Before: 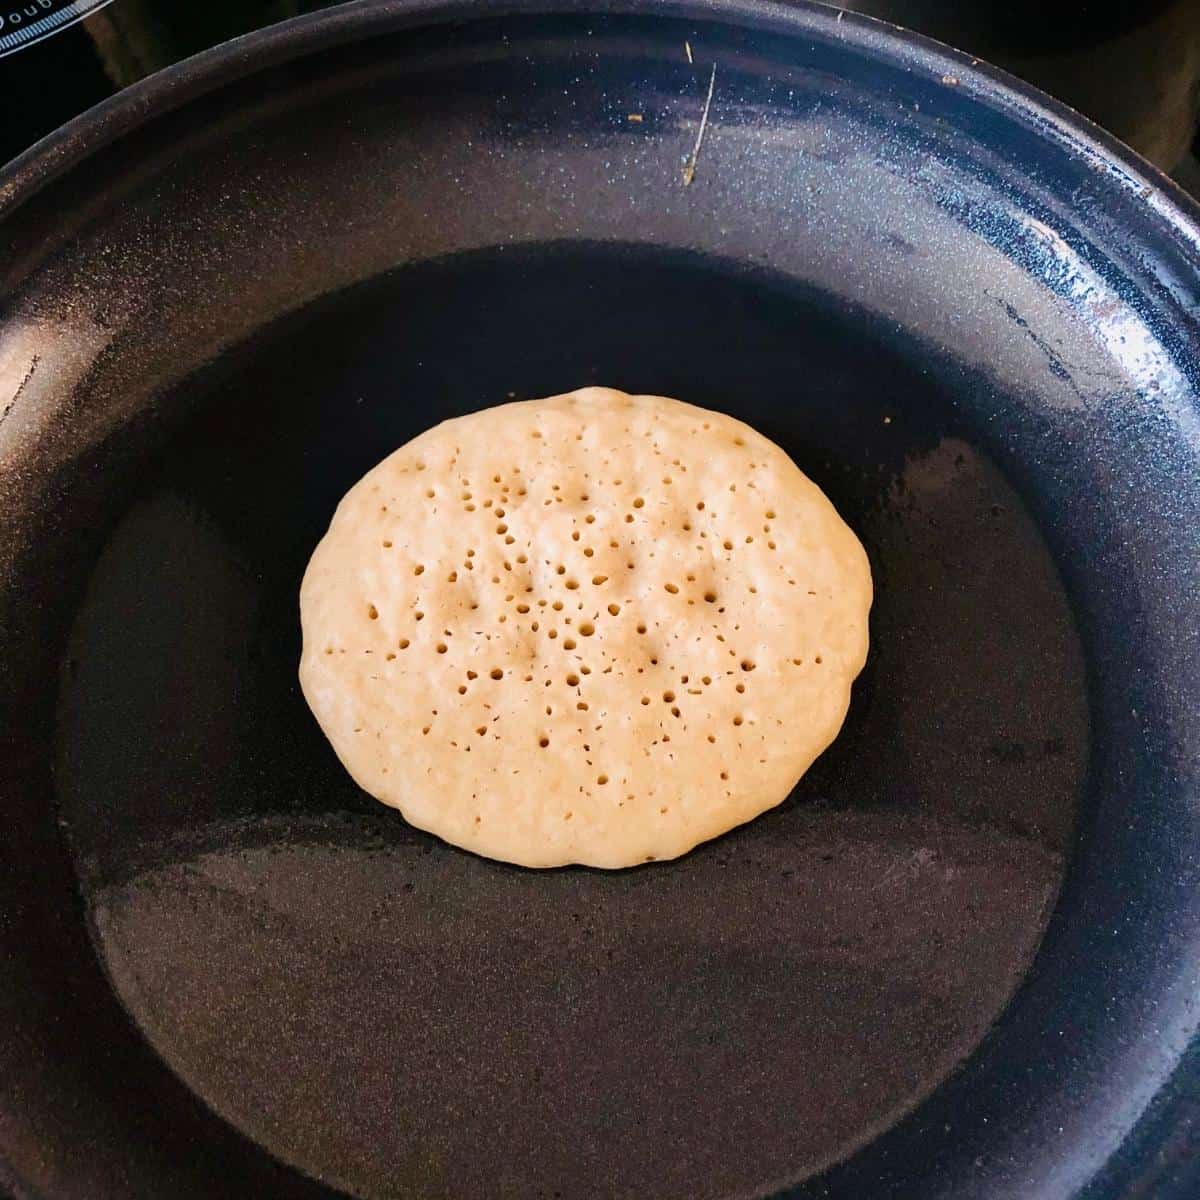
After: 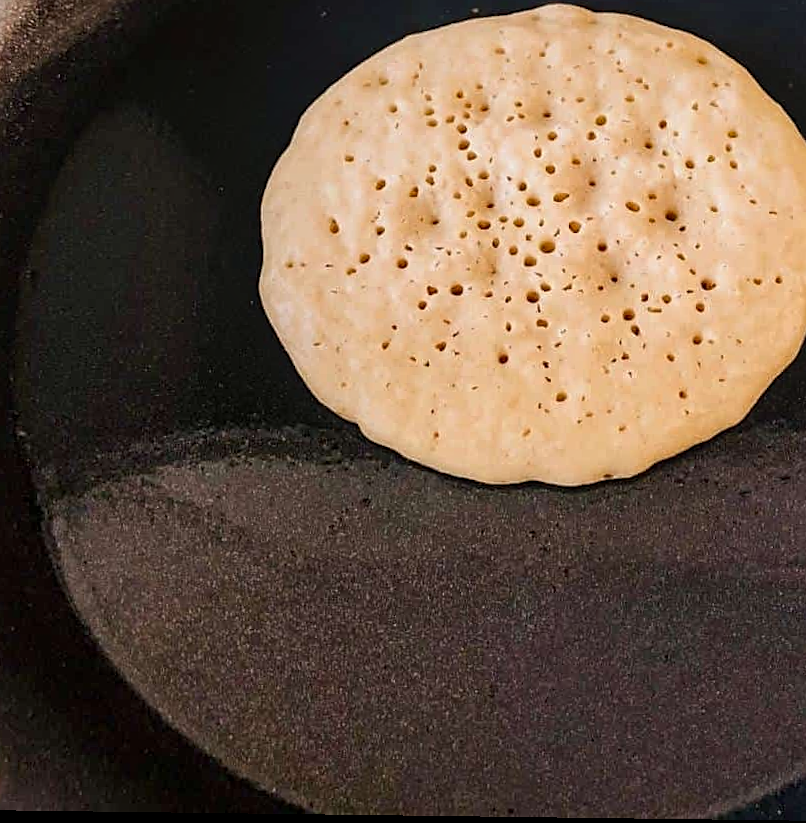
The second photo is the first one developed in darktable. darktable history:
local contrast: on, module defaults
crop and rotate: angle -0.741°, left 3.848%, top 32.212%, right 29.78%
exposure: black level correction 0.001, compensate highlight preservation false
sharpen: on, module defaults
